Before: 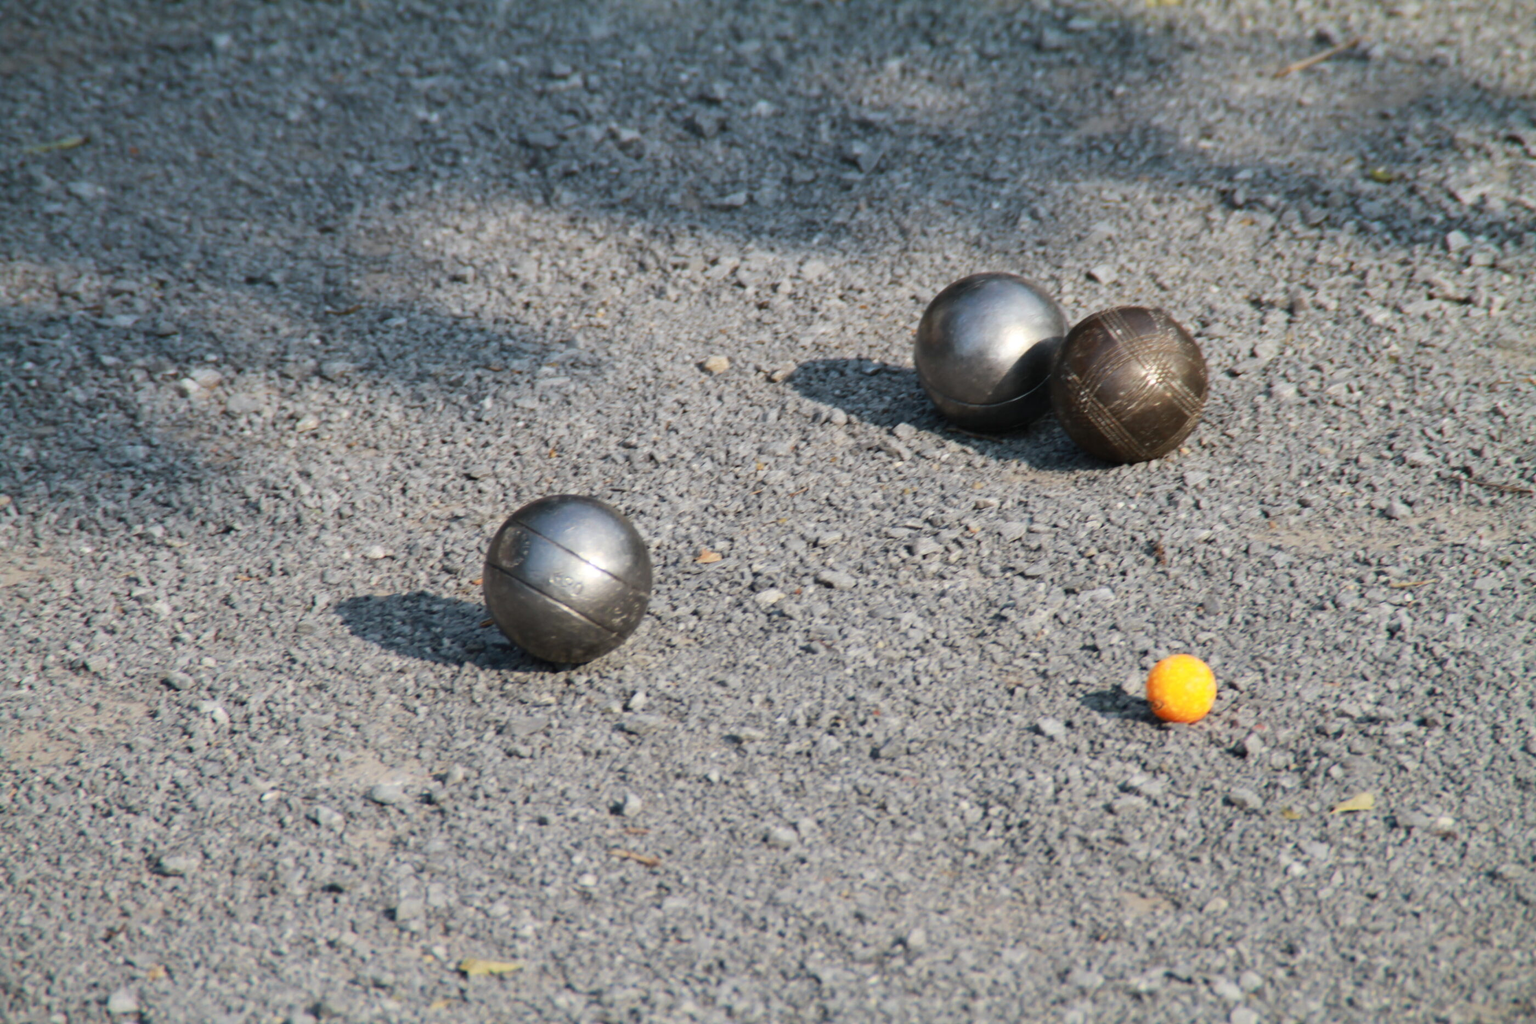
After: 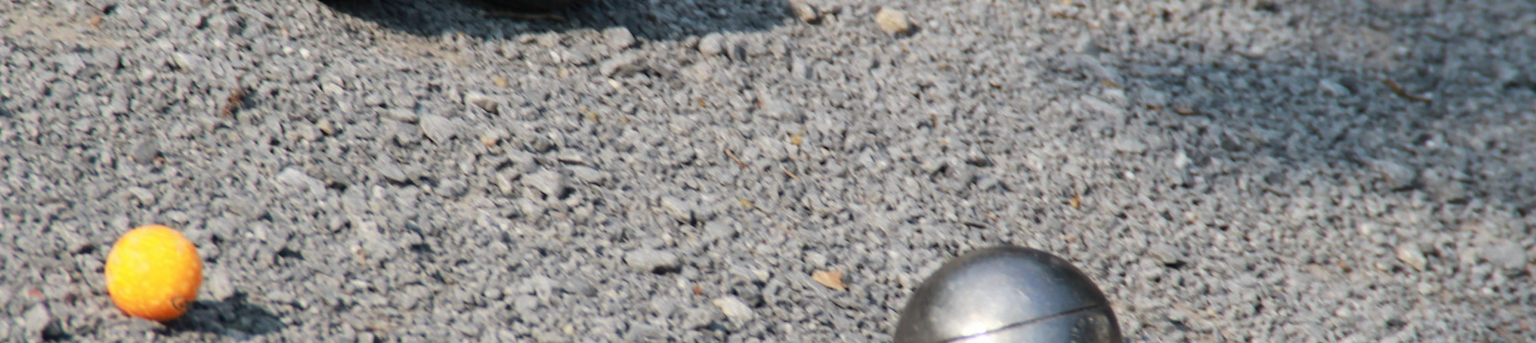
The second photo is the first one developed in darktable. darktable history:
contrast brightness saturation: saturation -0.04
exposure: exposure -0.01 EV, compensate highlight preservation false
crop and rotate: angle 16.12°, top 30.835%, bottom 35.653%
